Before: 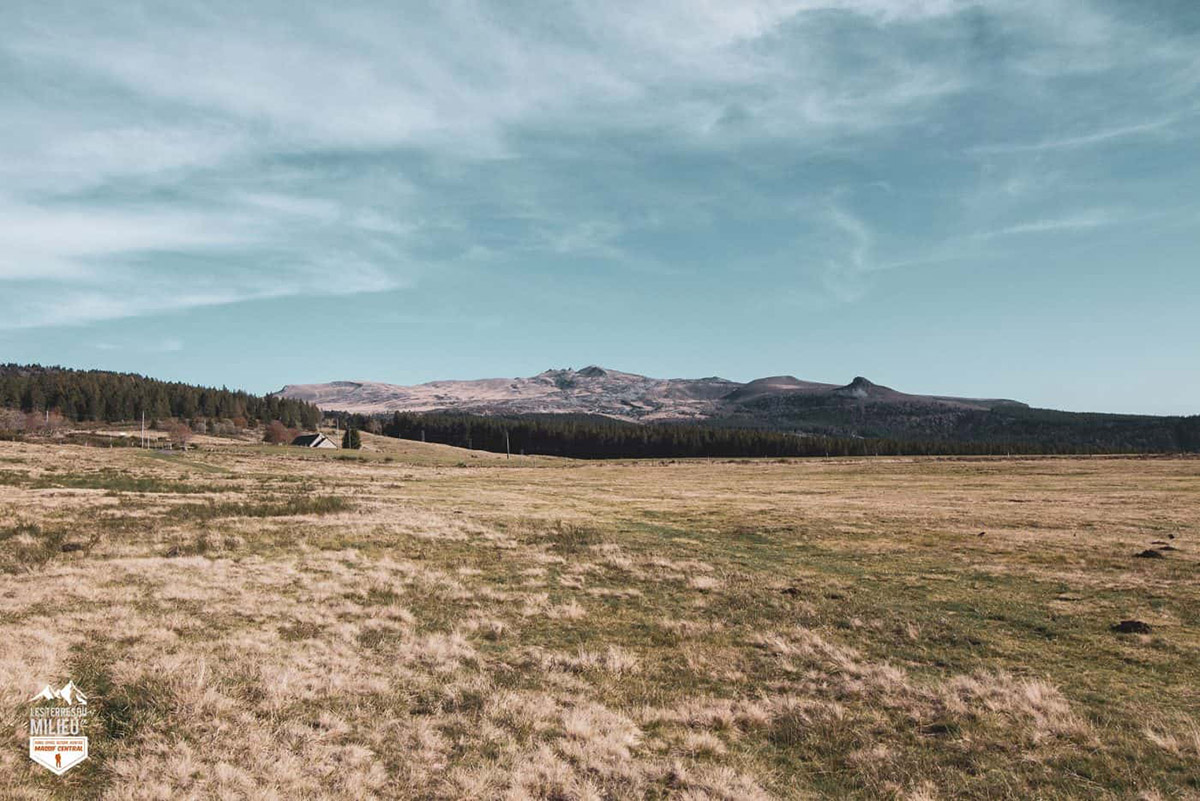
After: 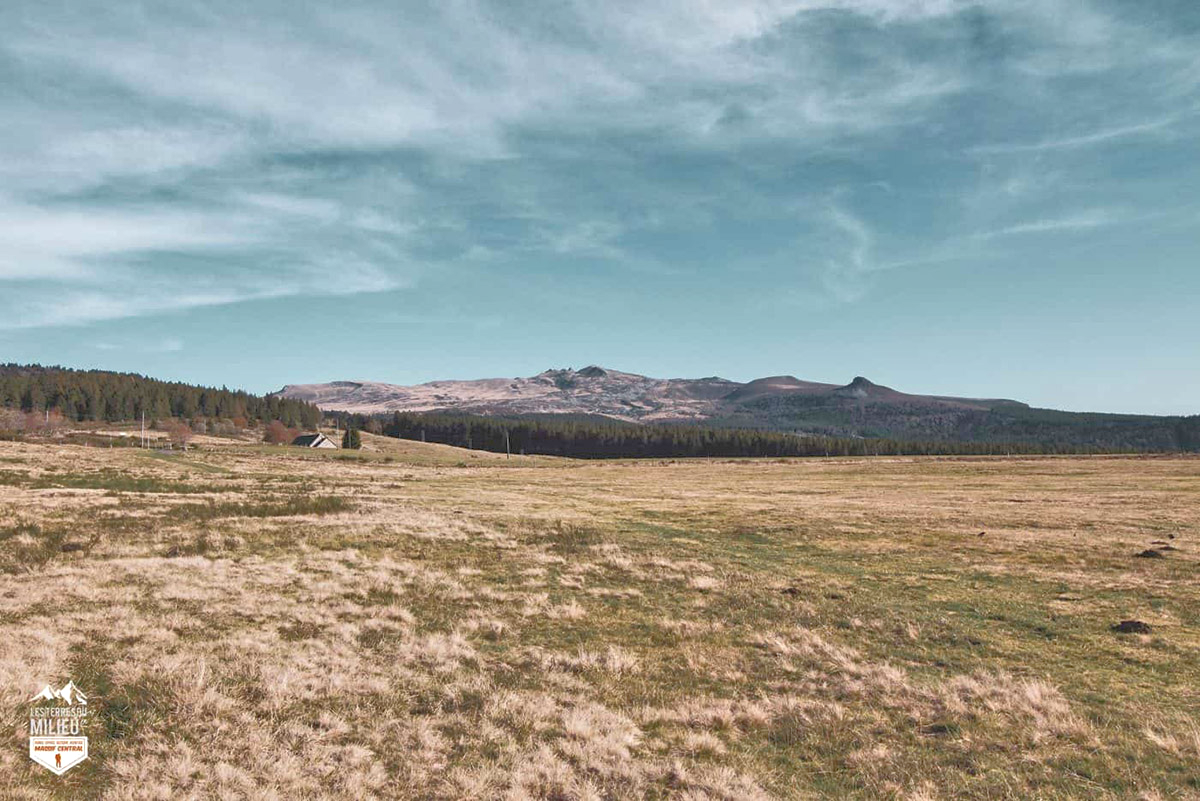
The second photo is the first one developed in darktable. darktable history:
exposure: exposure 0.127 EV, compensate highlight preservation false
shadows and highlights: low approximation 0.01, soften with gaussian
tone equalizer: -7 EV 0.162 EV, -6 EV 0.624 EV, -5 EV 1.17 EV, -4 EV 1.31 EV, -3 EV 1.18 EV, -2 EV 0.6 EV, -1 EV 0.149 EV
